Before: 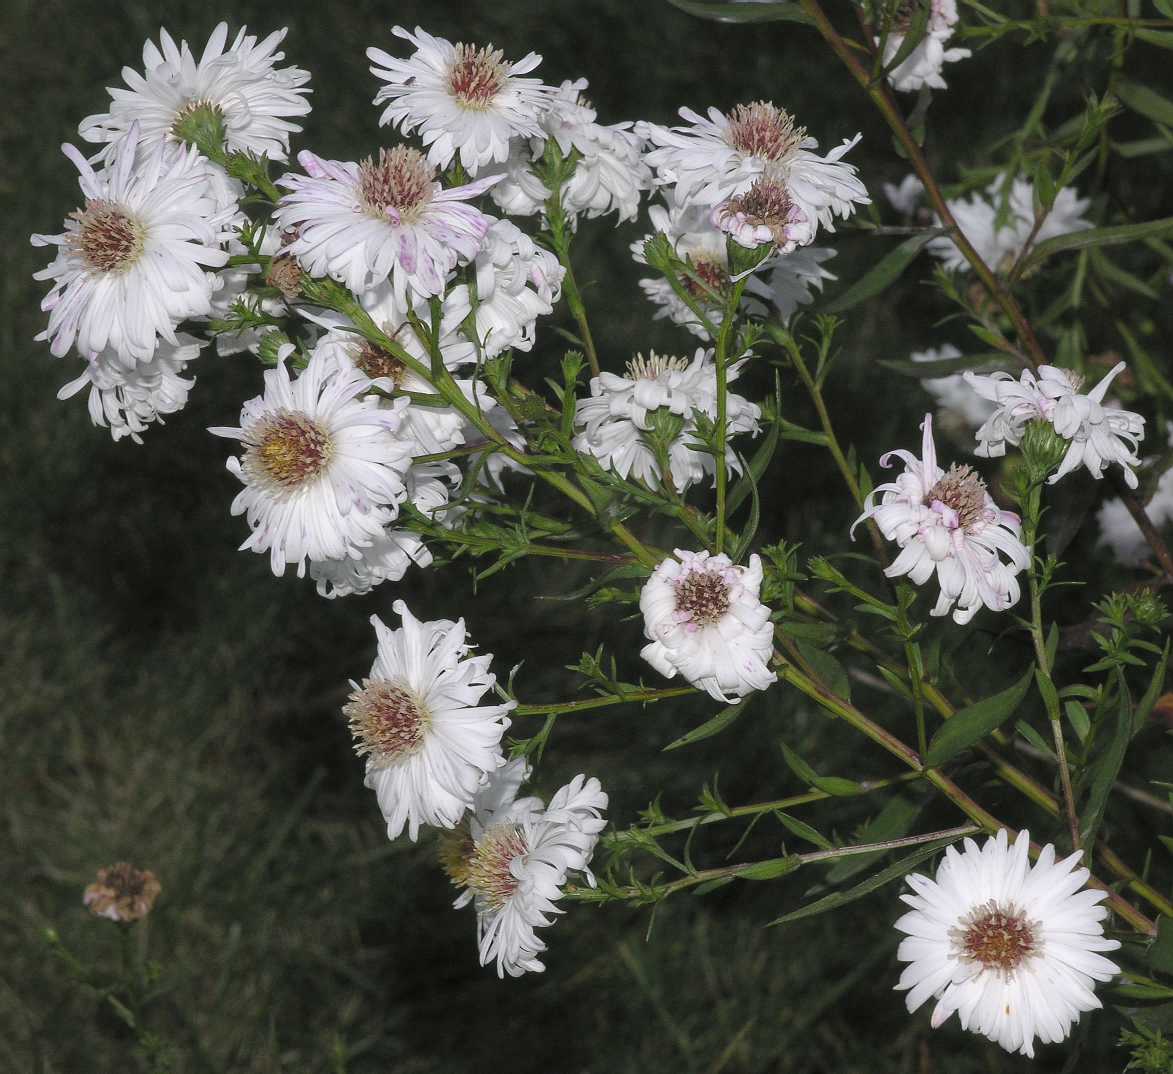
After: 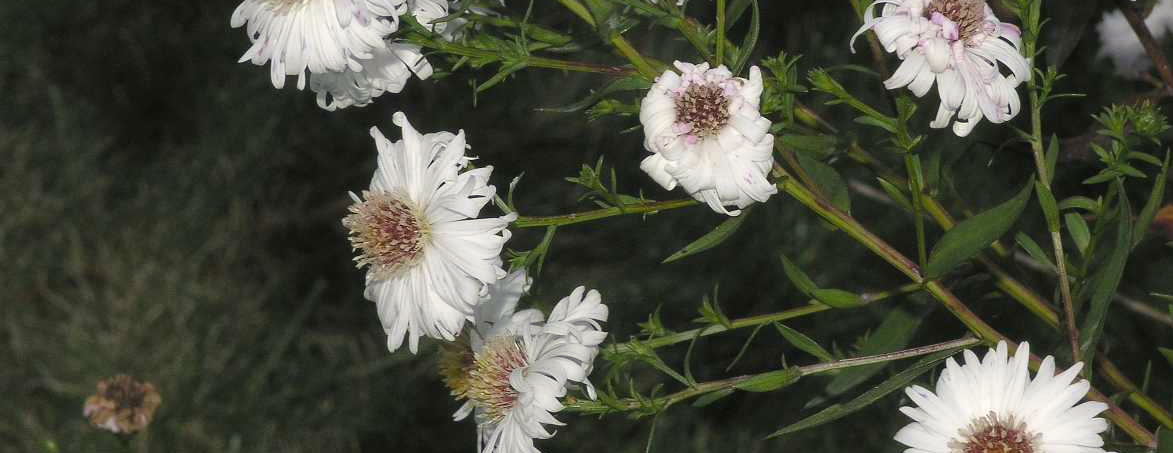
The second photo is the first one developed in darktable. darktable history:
crop: top 45.506%, bottom 12.271%
exposure: compensate exposure bias true, compensate highlight preservation false
color balance rgb: highlights gain › luminance 6.04%, highlights gain › chroma 2.552%, highlights gain › hue 89.26°, perceptual saturation grading › global saturation 0.364%, global vibrance 20%
